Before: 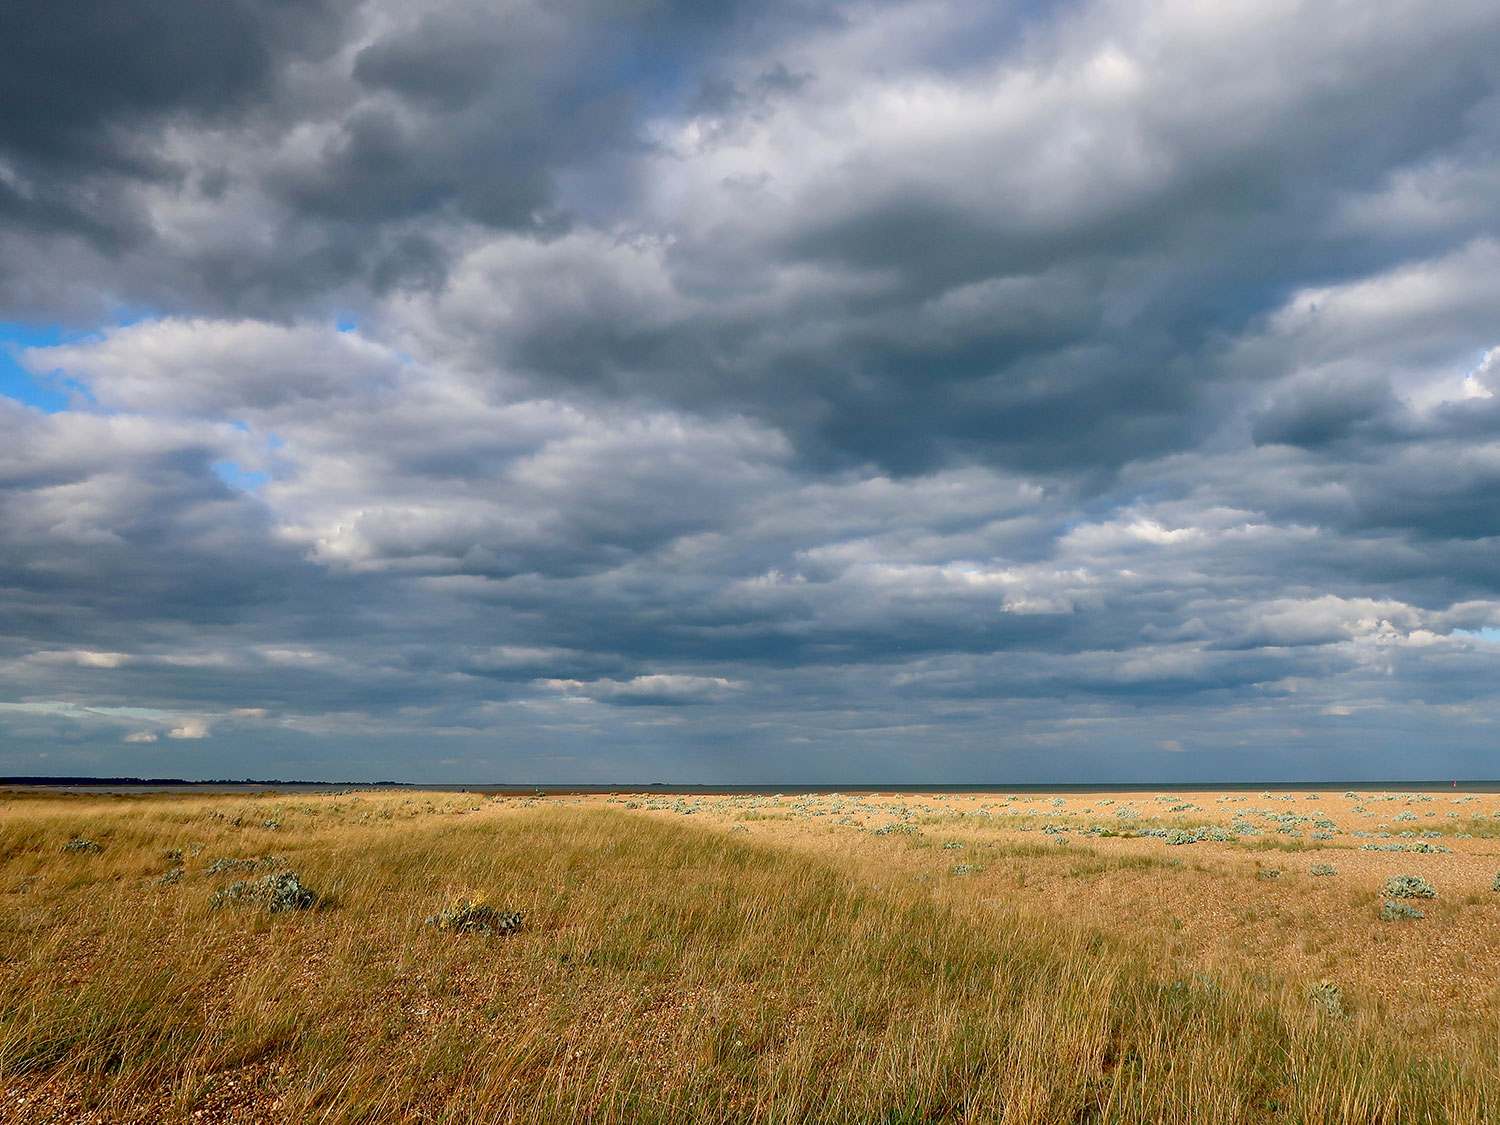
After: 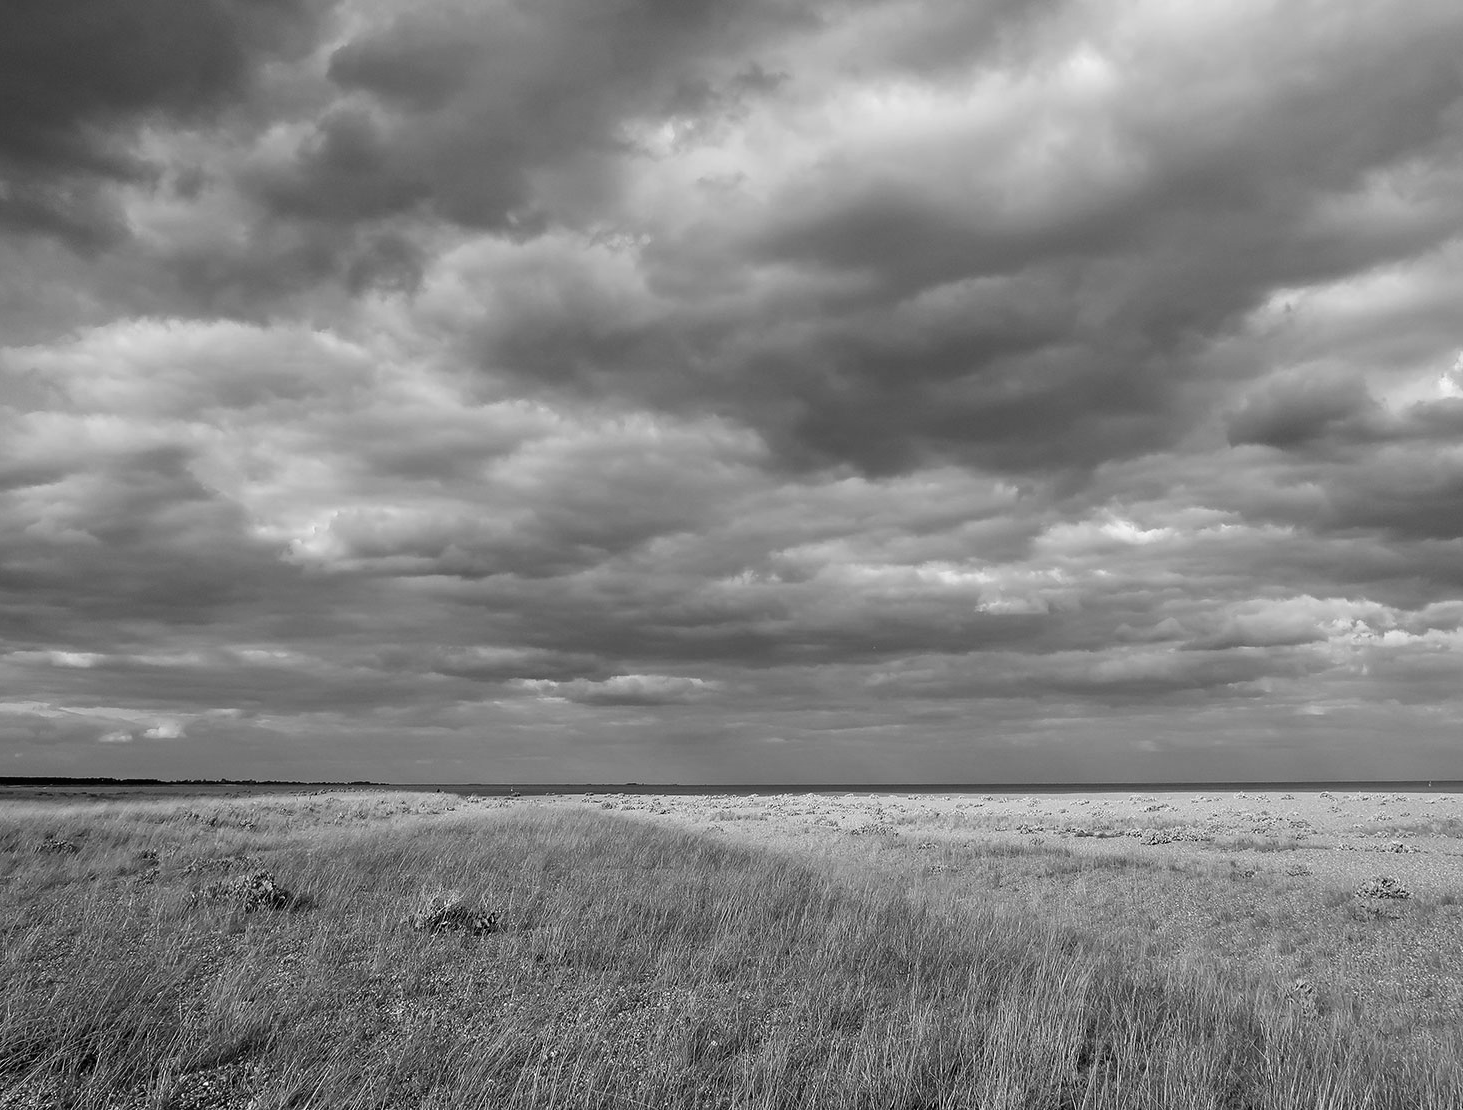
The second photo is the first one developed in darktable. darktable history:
crop and rotate: left 1.774%, right 0.633%, bottom 1.28%
white balance: red 1.029, blue 0.92
monochrome: on, module defaults
